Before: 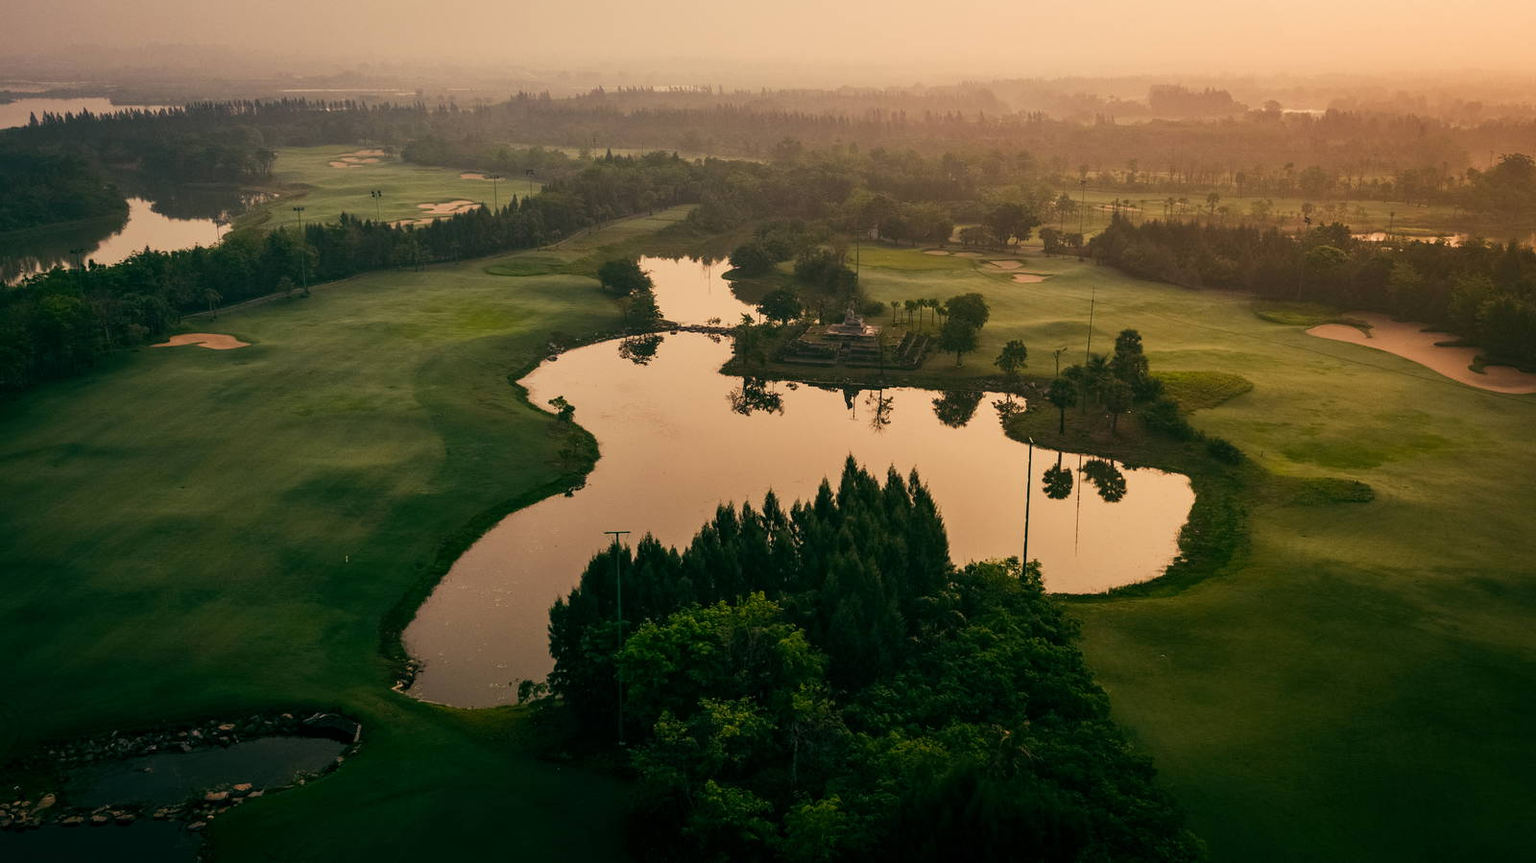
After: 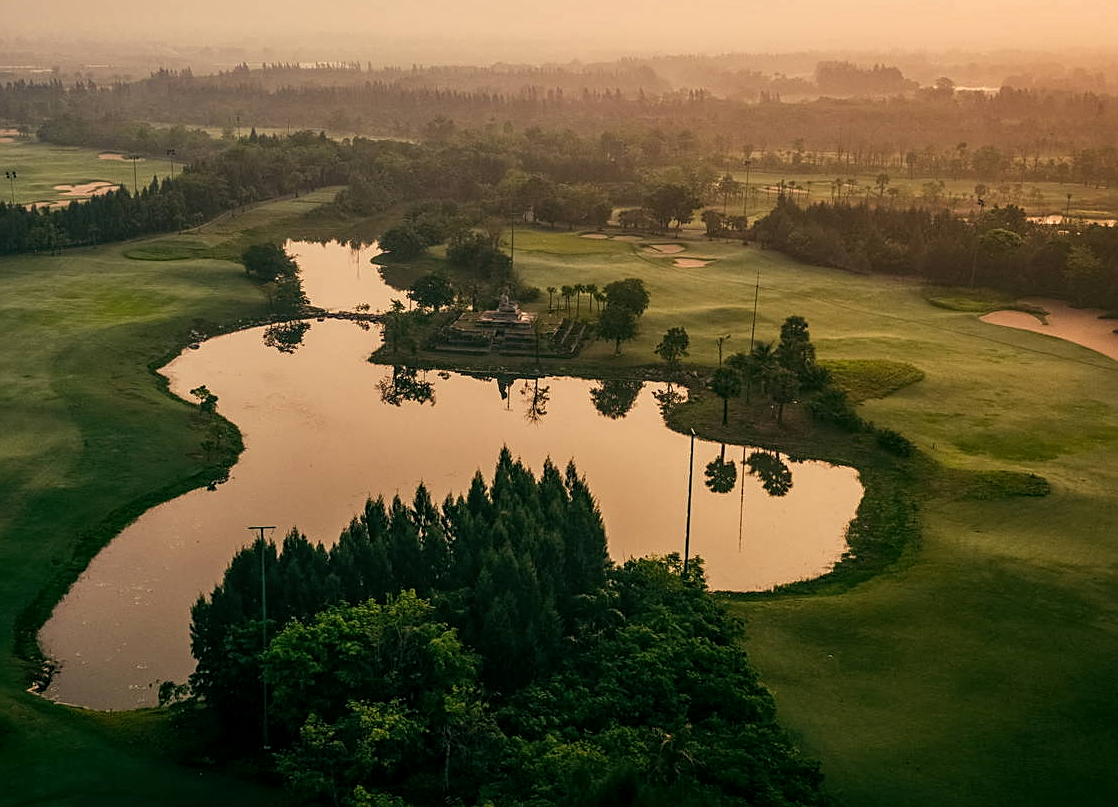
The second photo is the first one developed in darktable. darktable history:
sharpen: on, module defaults
crop and rotate: left 23.826%, top 3.118%, right 6.265%, bottom 7.06%
local contrast: on, module defaults
